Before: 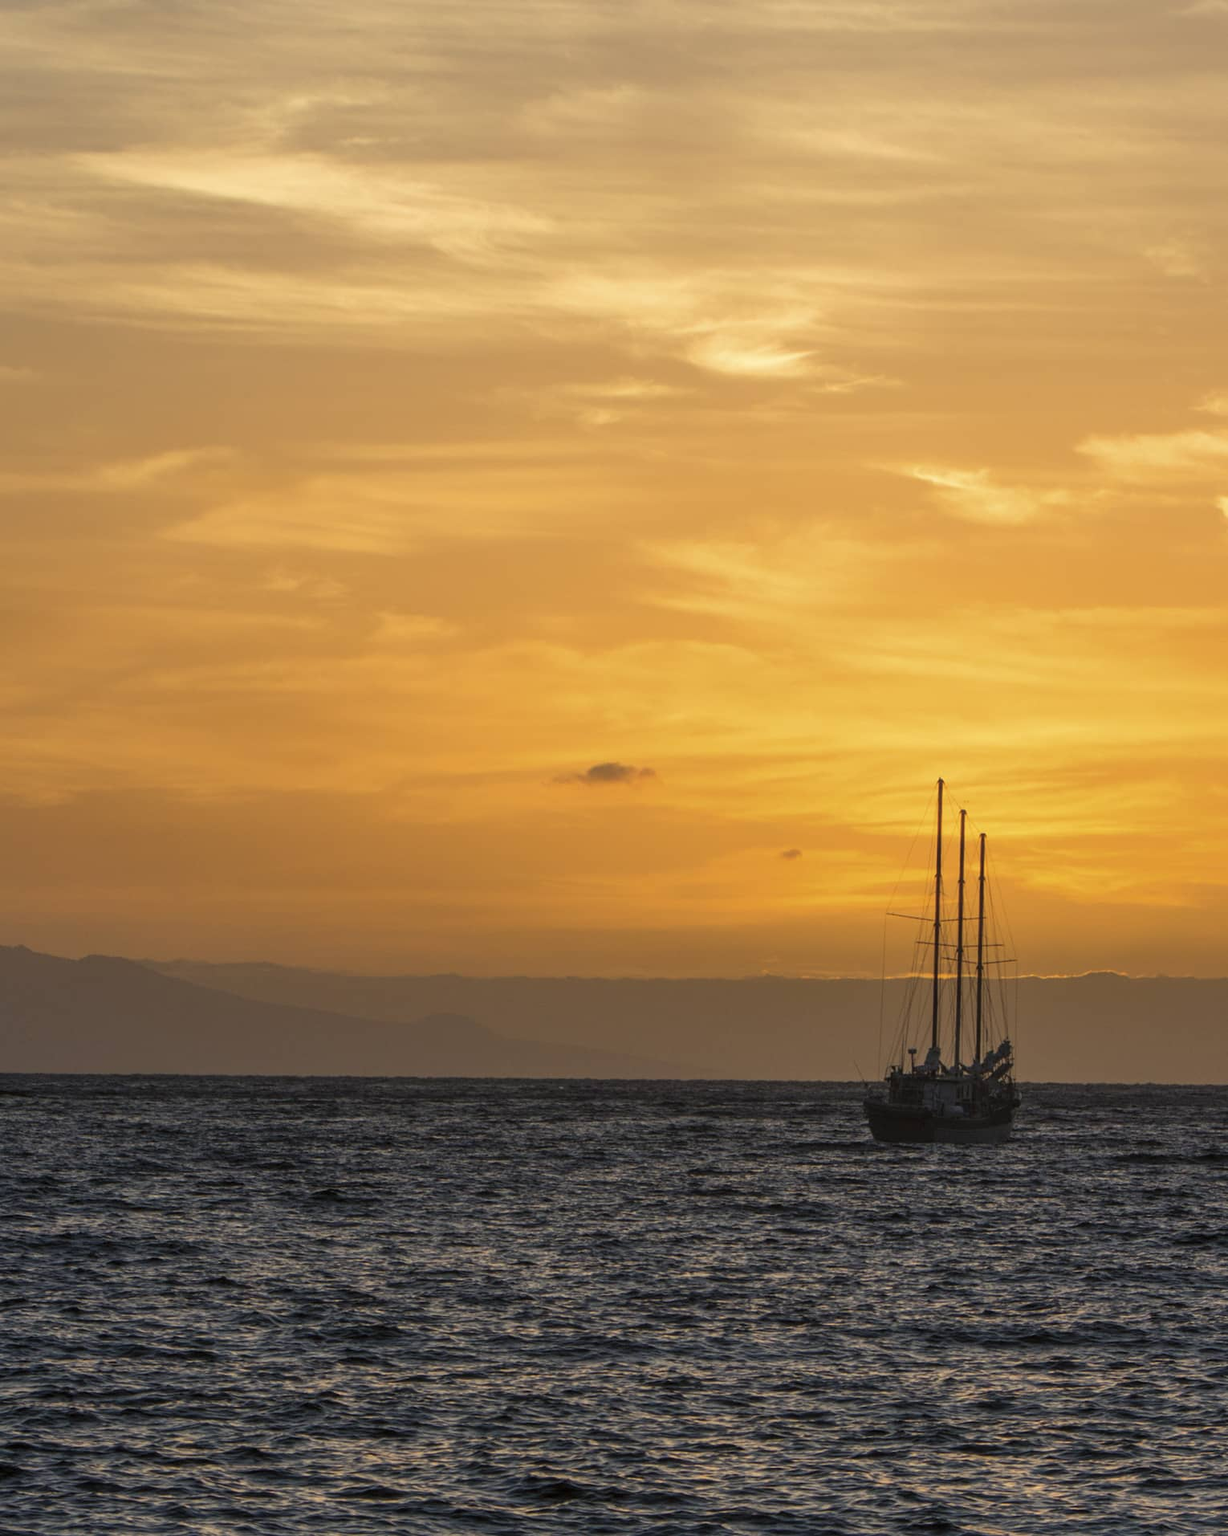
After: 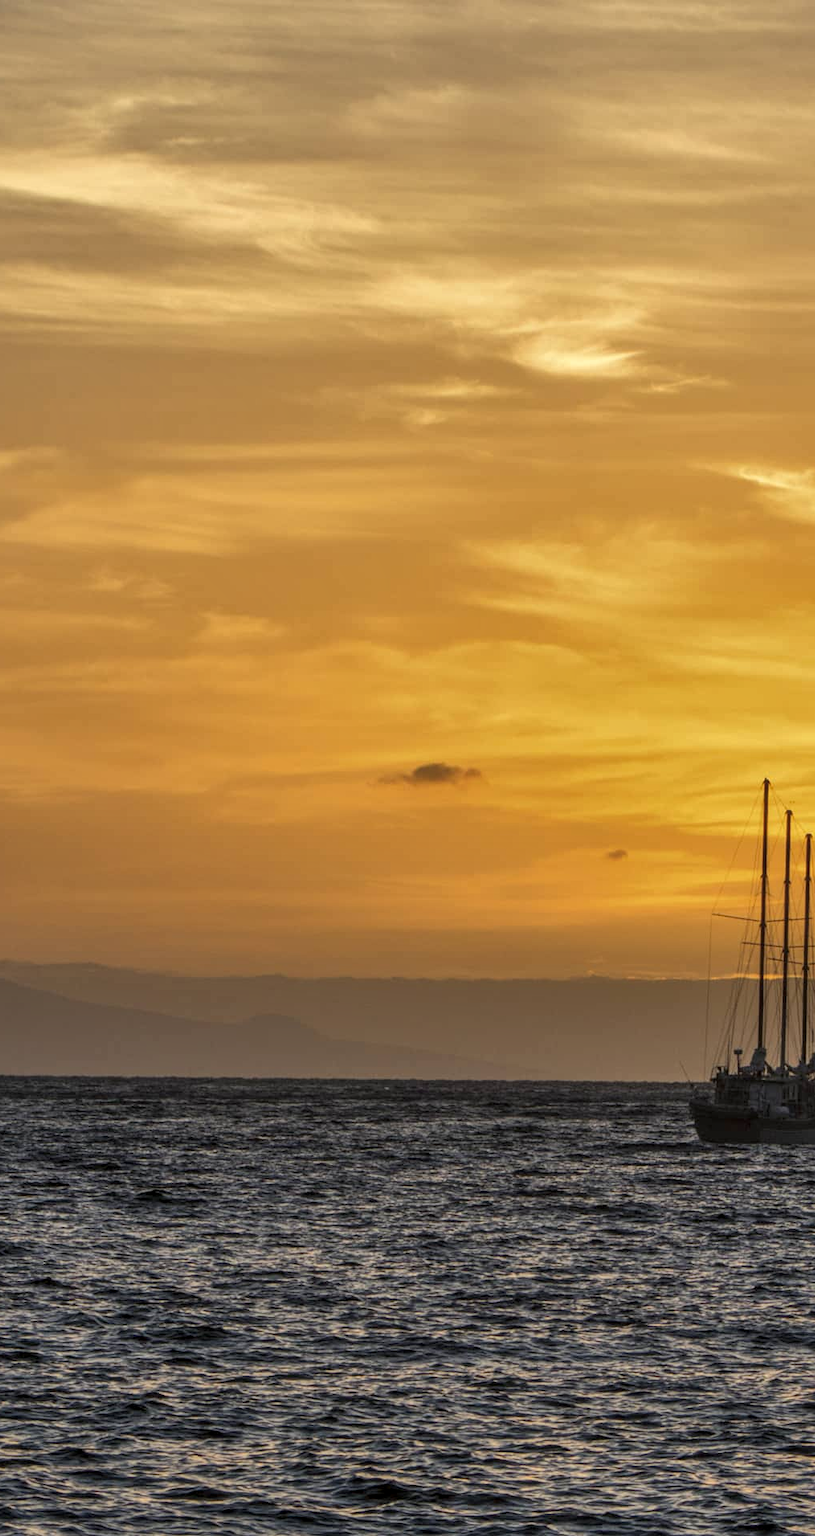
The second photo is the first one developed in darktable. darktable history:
shadows and highlights: soften with gaussian
crop and rotate: left 14.289%, right 19.336%
local contrast: on, module defaults
